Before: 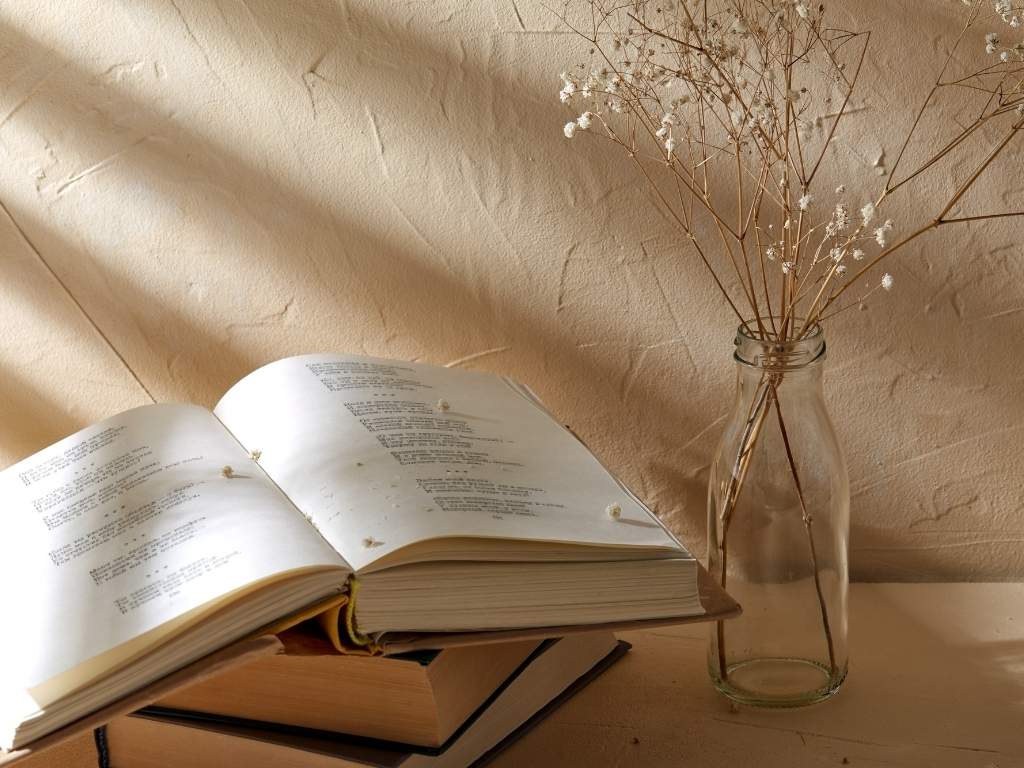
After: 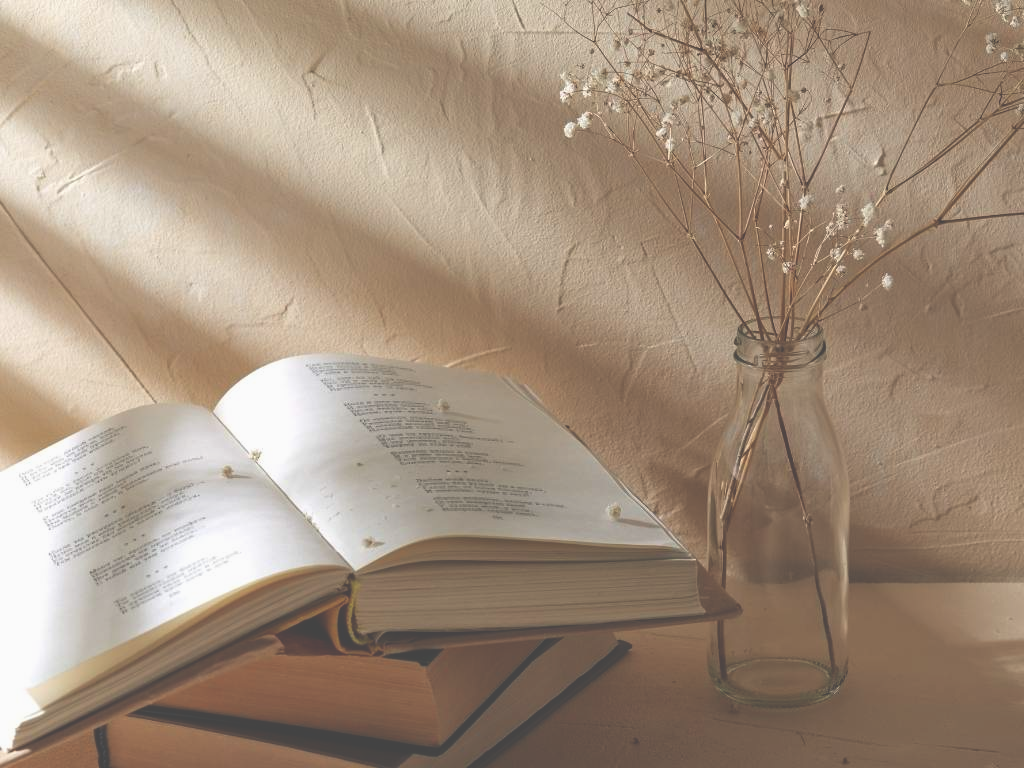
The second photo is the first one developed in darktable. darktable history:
exposure: black level correction -0.061, exposure -0.049 EV, compensate highlight preservation false
